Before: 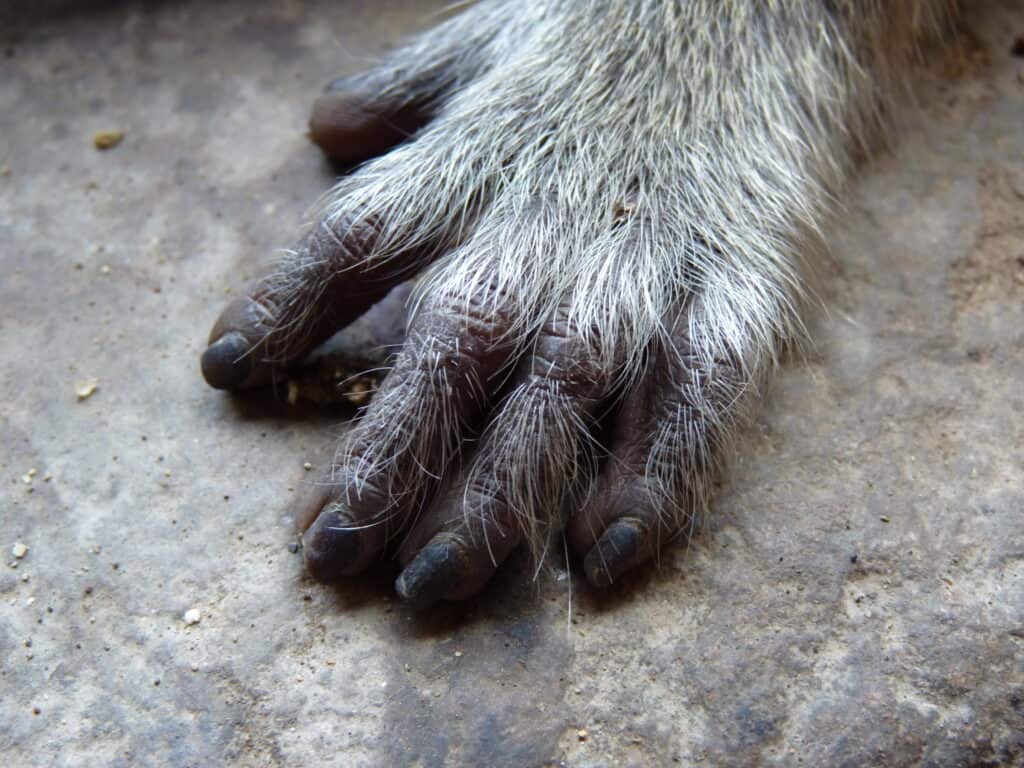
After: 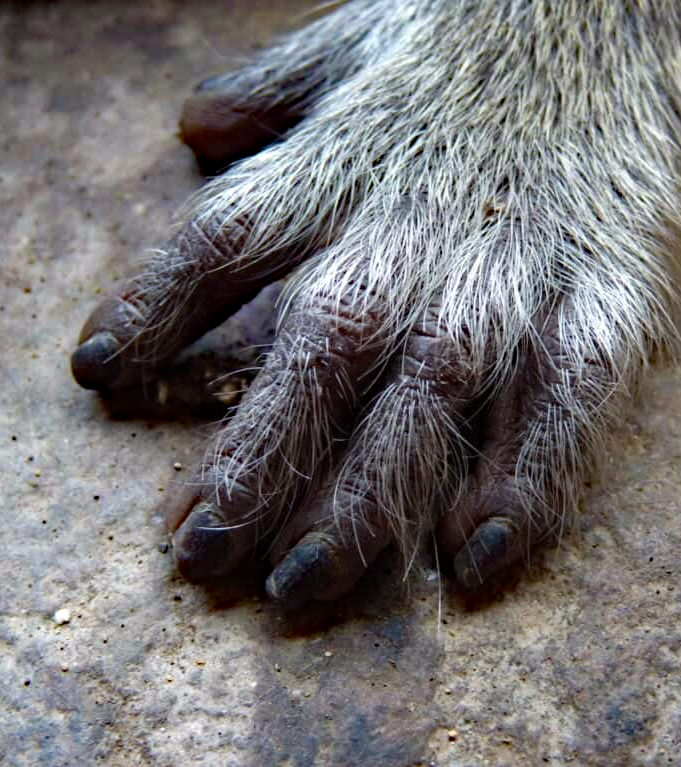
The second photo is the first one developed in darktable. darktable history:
crop and rotate: left 12.748%, right 20.664%
haze removal: strength 0.517, distance 0.925, compatibility mode true, adaptive false
